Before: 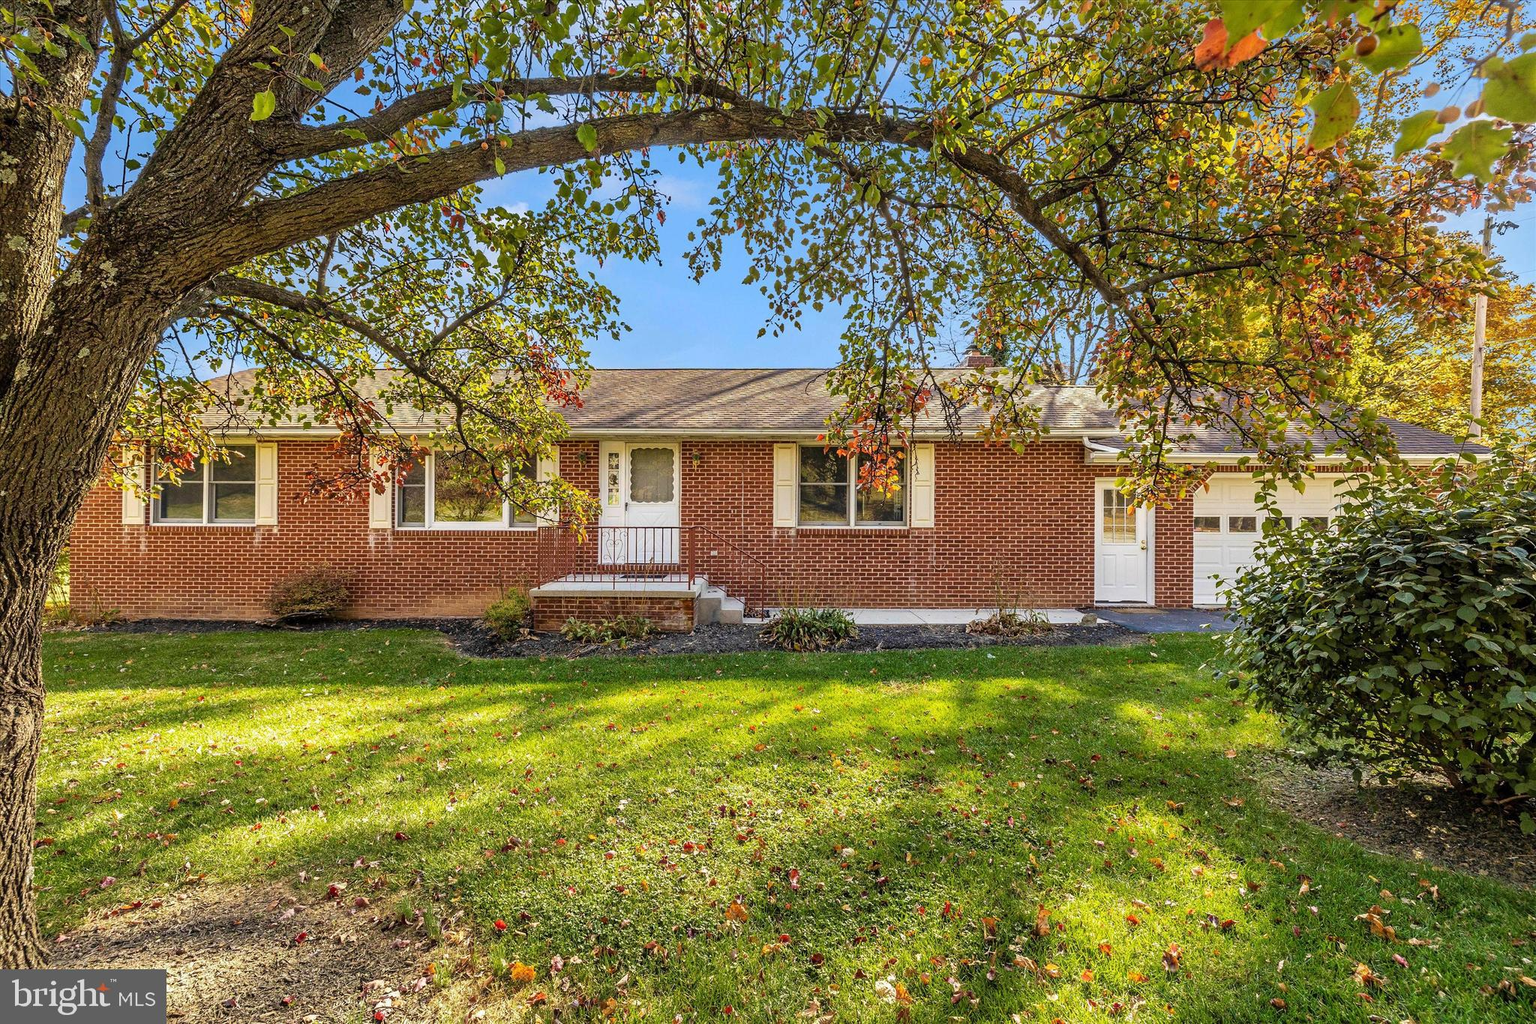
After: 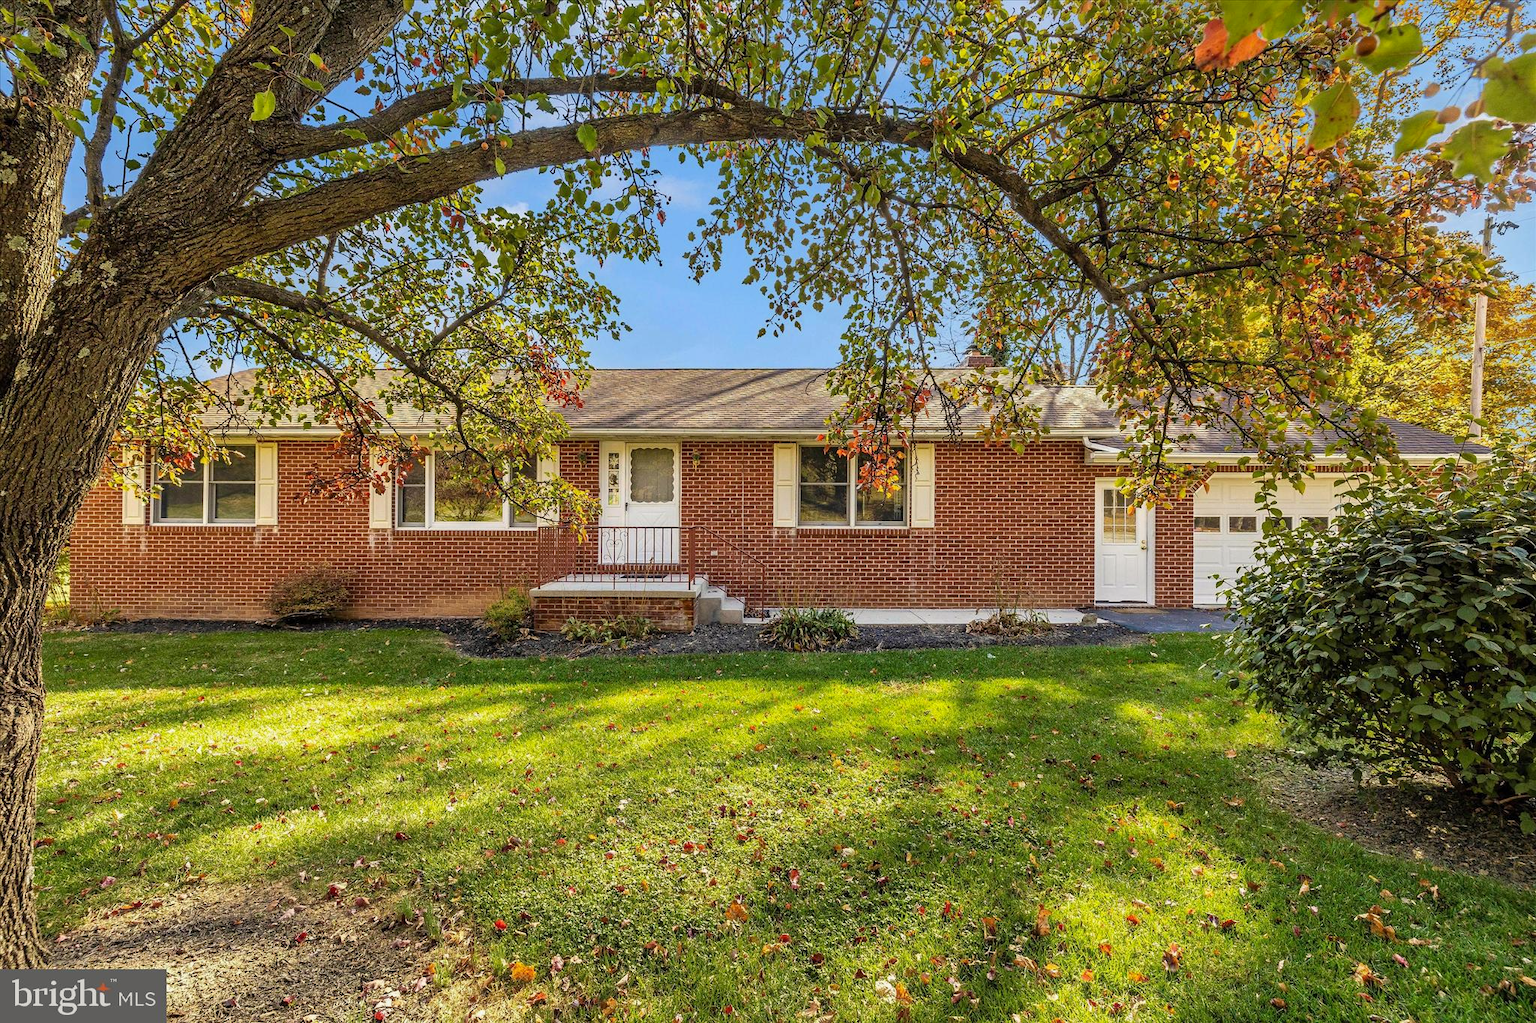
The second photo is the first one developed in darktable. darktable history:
color correction: highlights b* 3
exposure: exposure -0.064 EV, compensate highlight preservation false
